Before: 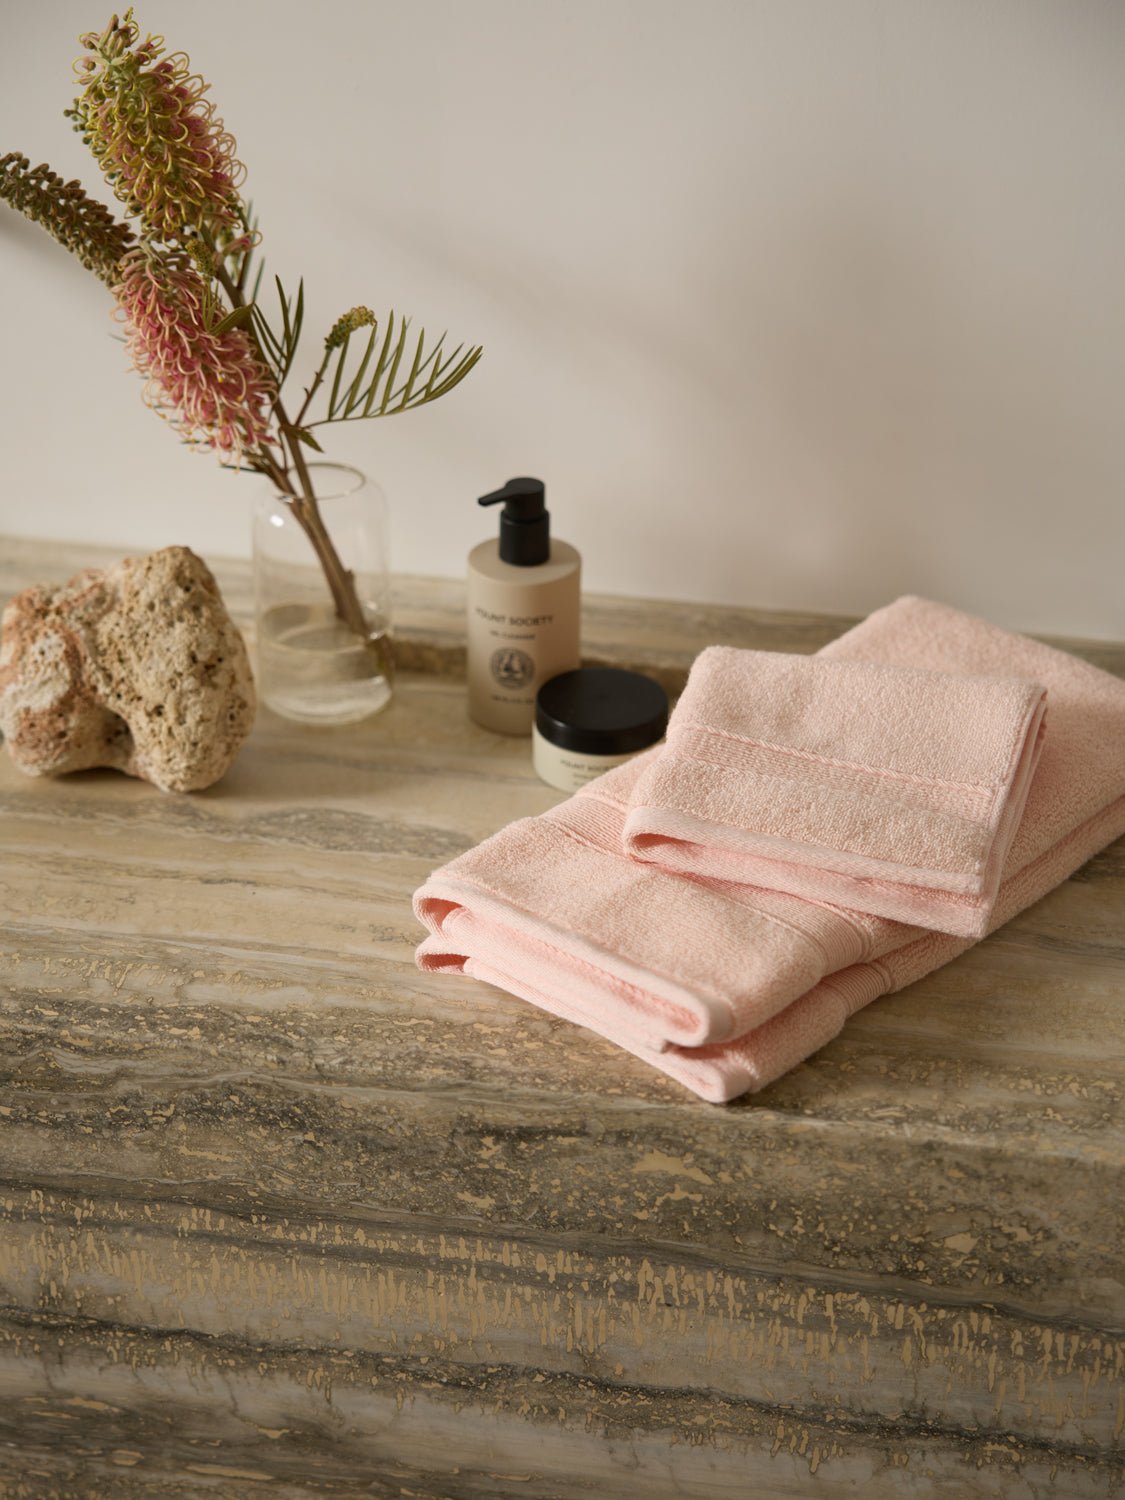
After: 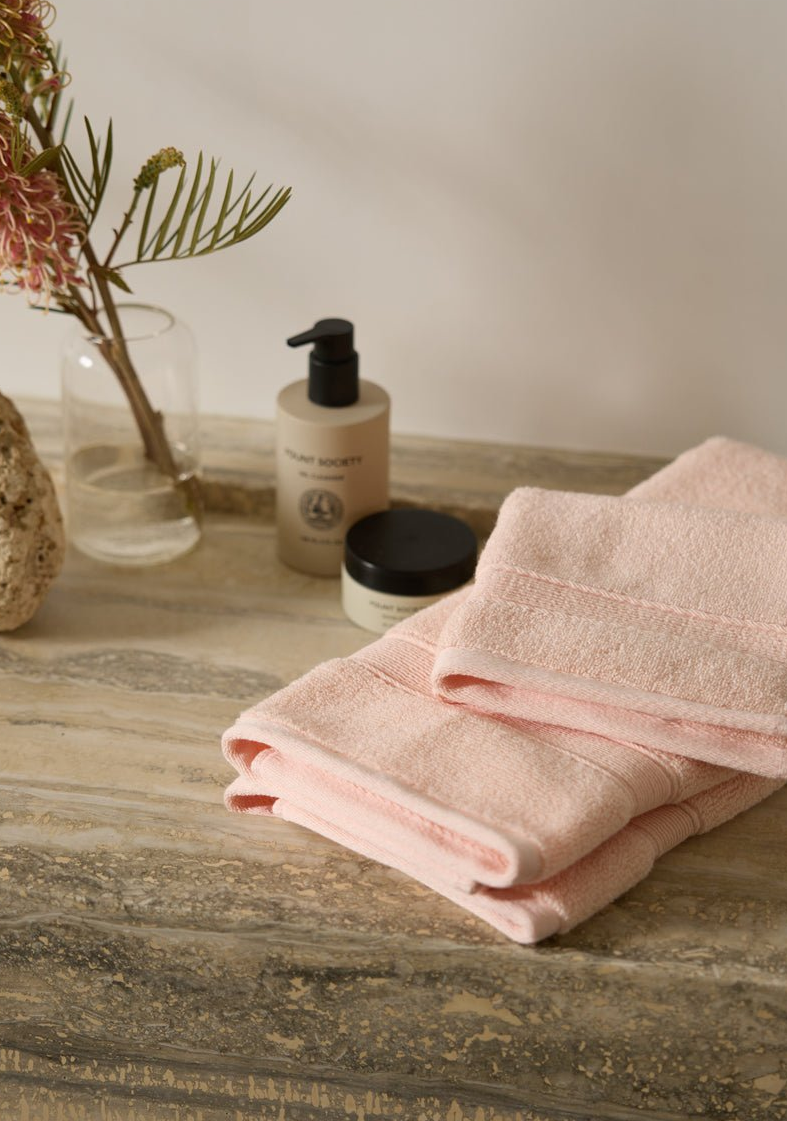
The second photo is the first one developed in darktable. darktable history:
crop and rotate: left 17.046%, top 10.659%, right 12.989%, bottom 14.553%
contrast equalizer: y [[0.5 ×6], [0.5 ×6], [0.5, 0.5, 0.501, 0.545, 0.707, 0.863], [0 ×6], [0 ×6]]
